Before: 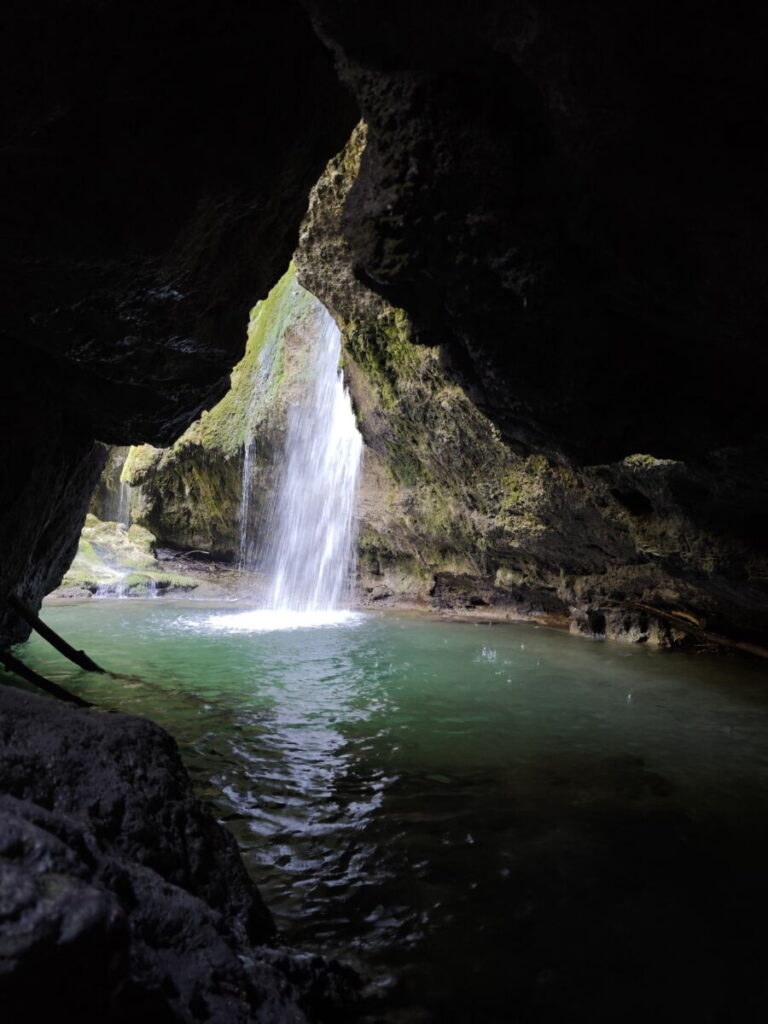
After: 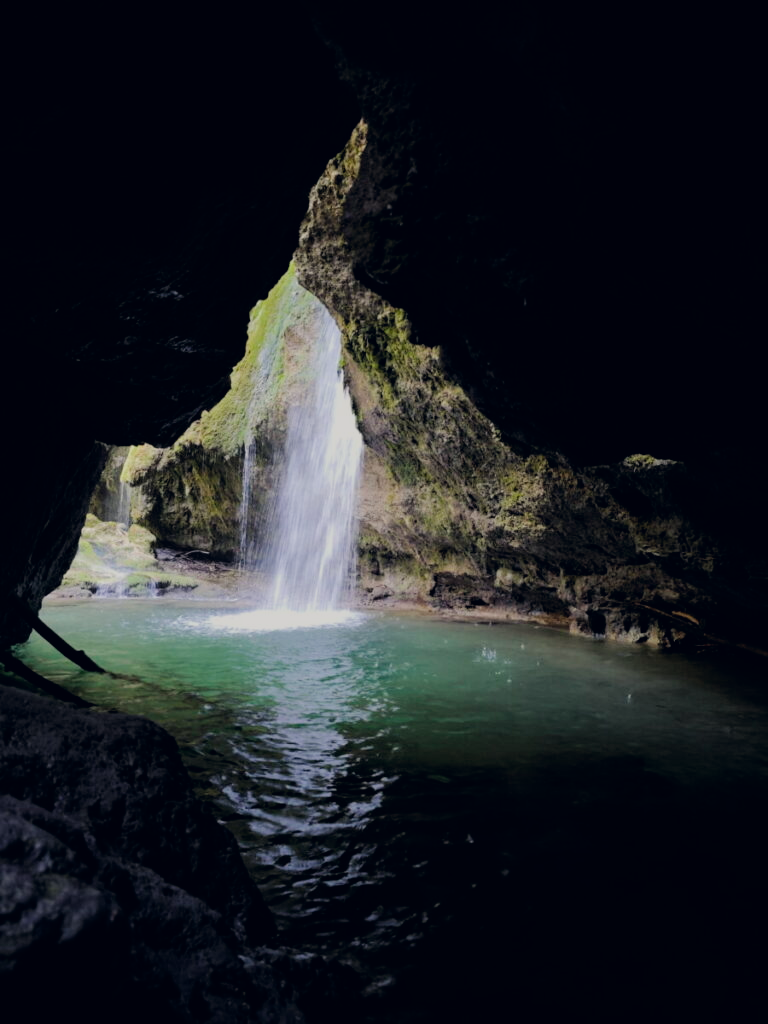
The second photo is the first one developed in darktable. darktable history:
levels: levels [0, 0.51, 1]
filmic rgb: black relative exposure -7.65 EV, white relative exposure 4.56 EV, hardness 3.61
color correction: highlights a* 0.207, highlights b* 2.7, shadows a* -0.874, shadows b* -4.78
